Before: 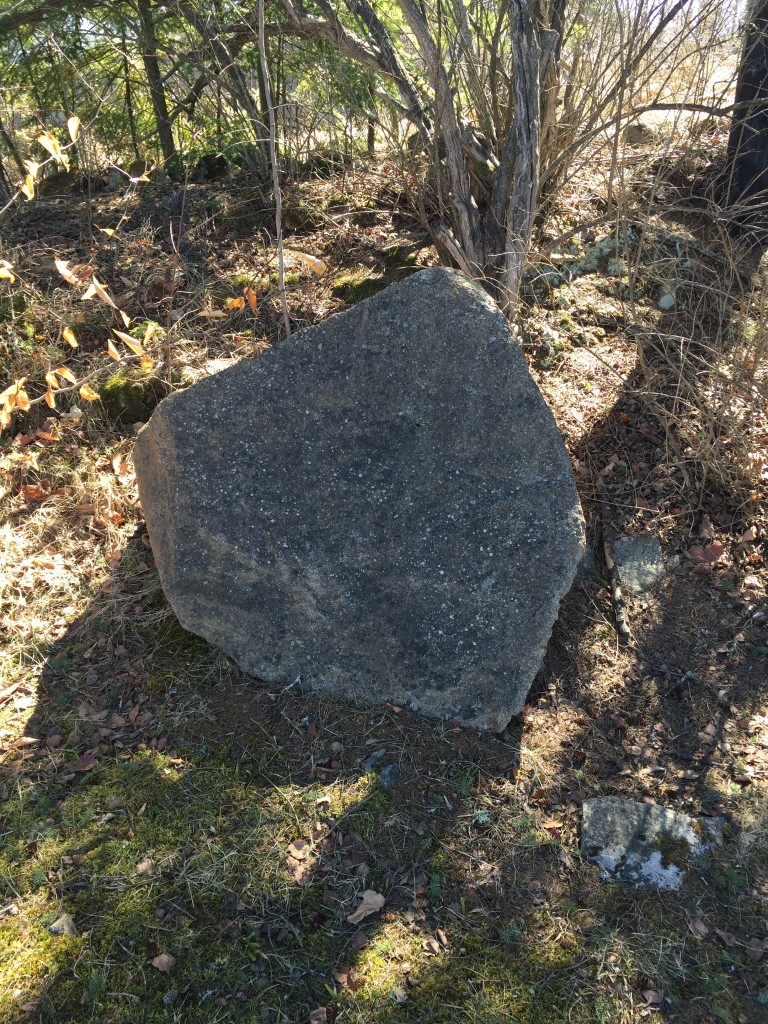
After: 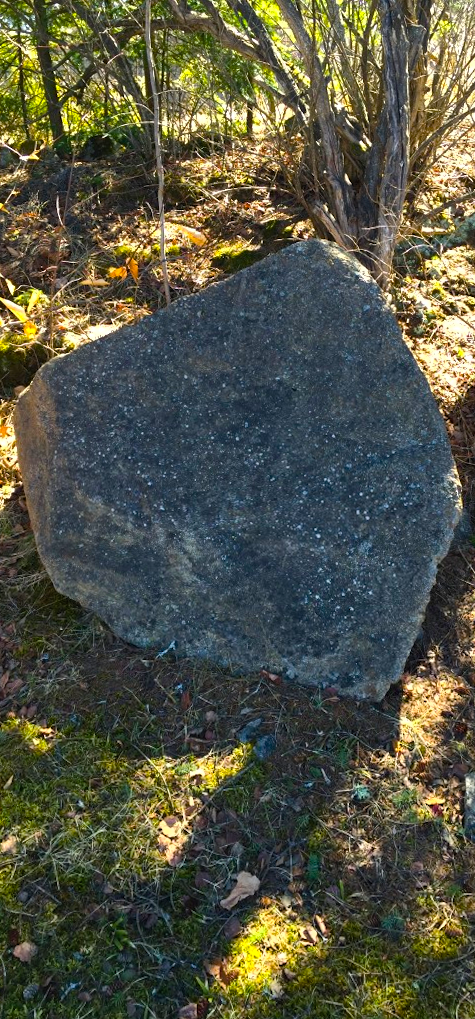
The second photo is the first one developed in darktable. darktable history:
crop and rotate: left 13.342%, right 19.991%
shadows and highlights: shadows 40, highlights -54, highlights color adjustment 46%, low approximation 0.01, soften with gaussian
color balance rgb: linear chroma grading › global chroma 9%, perceptual saturation grading › global saturation 36%, perceptual saturation grading › shadows 35%, perceptual brilliance grading › global brilliance 15%, perceptual brilliance grading › shadows -35%, global vibrance 15%
rotate and perspective: rotation 0.215°, lens shift (vertical) -0.139, crop left 0.069, crop right 0.939, crop top 0.002, crop bottom 0.996
